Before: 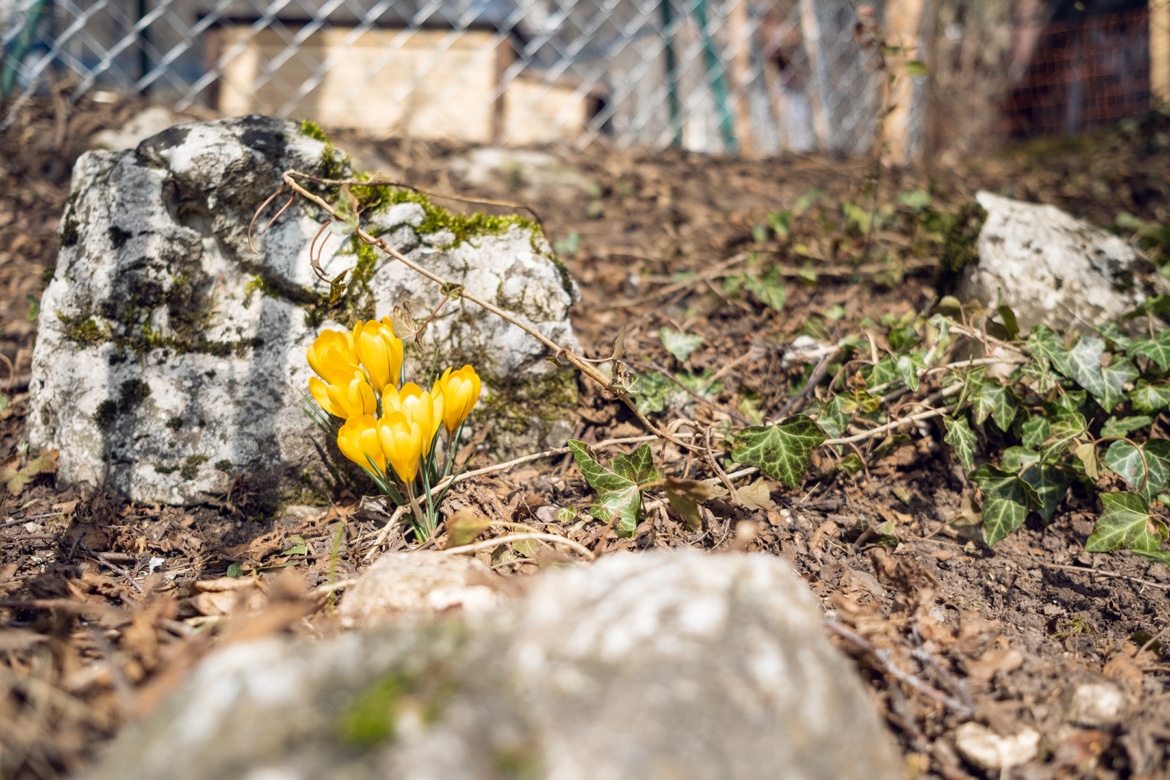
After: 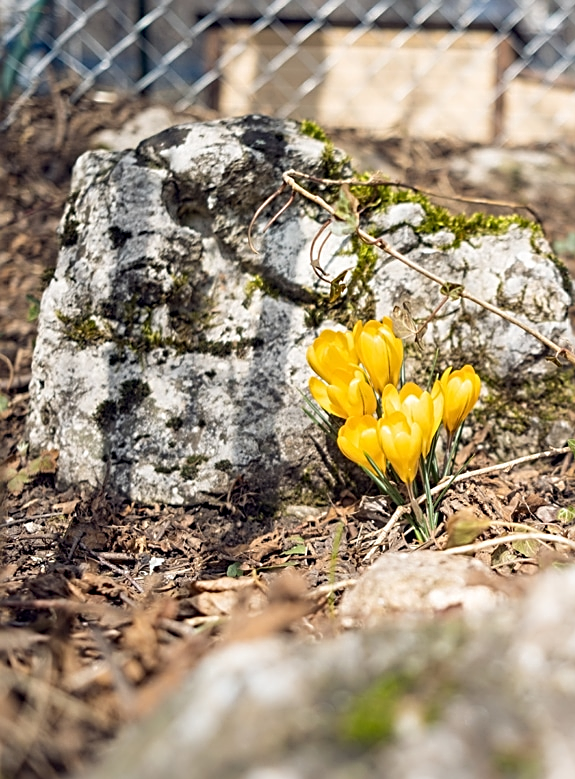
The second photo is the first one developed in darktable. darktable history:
sharpen: radius 2.533, amount 0.626
crop and rotate: left 0%, top 0%, right 50.789%
